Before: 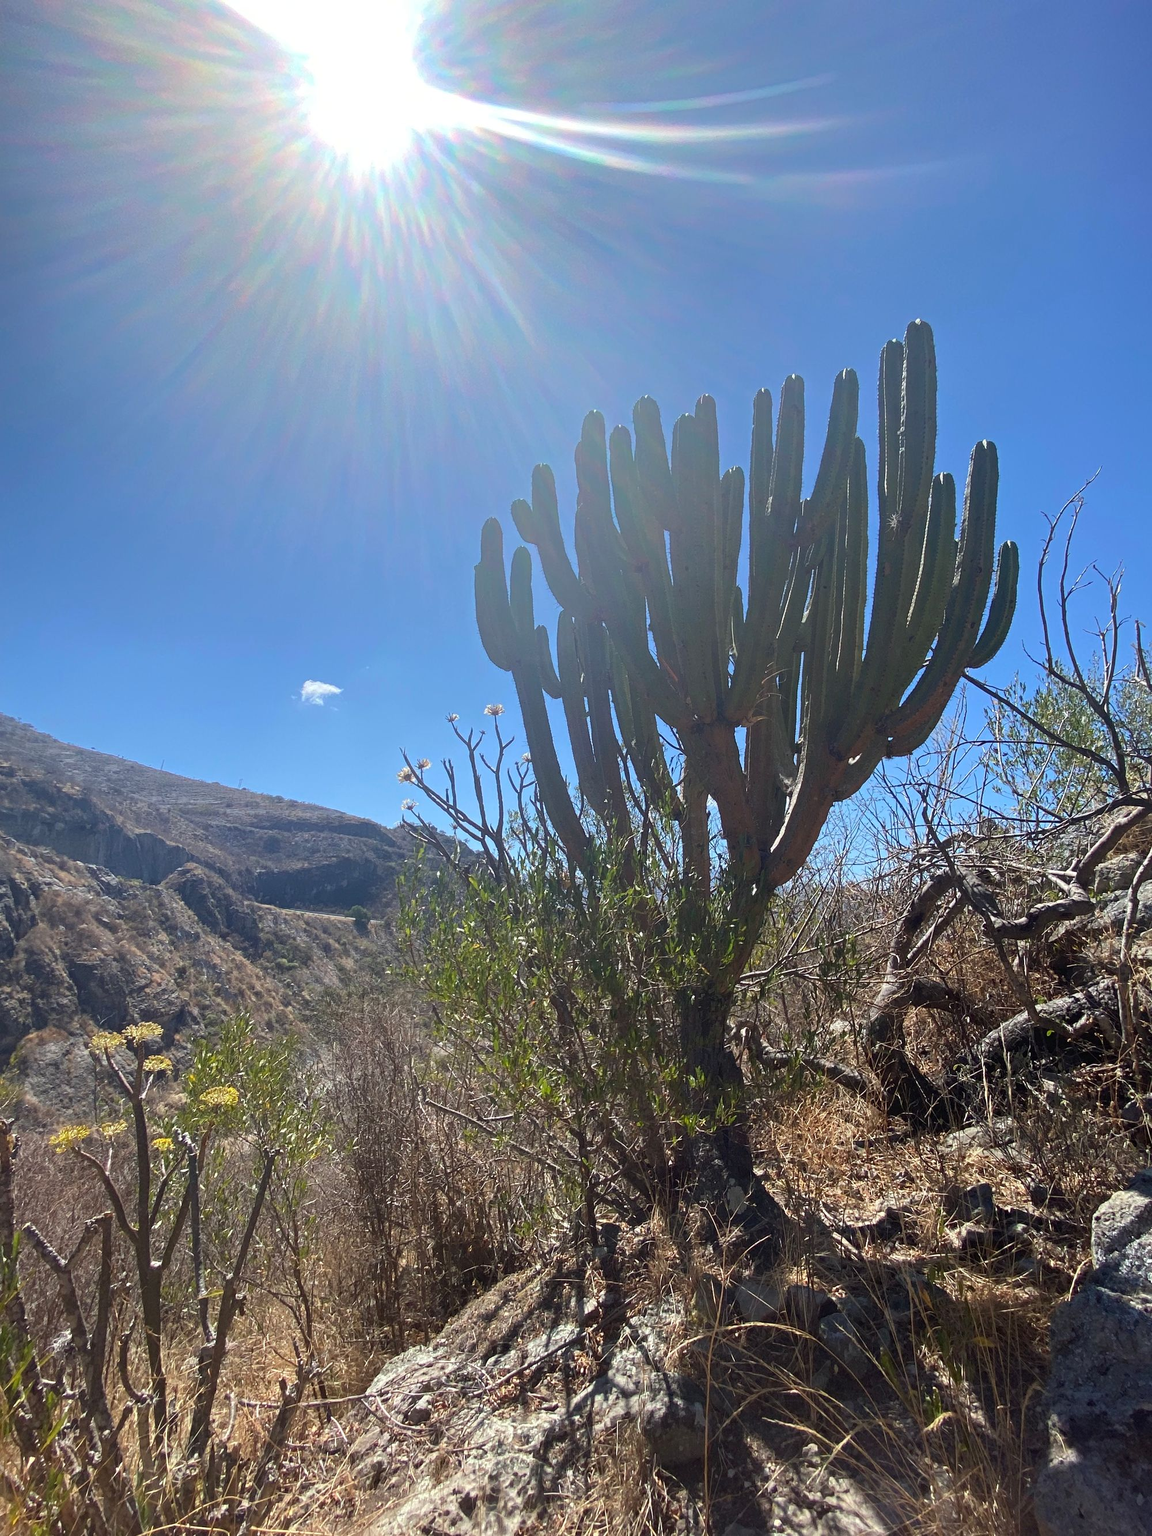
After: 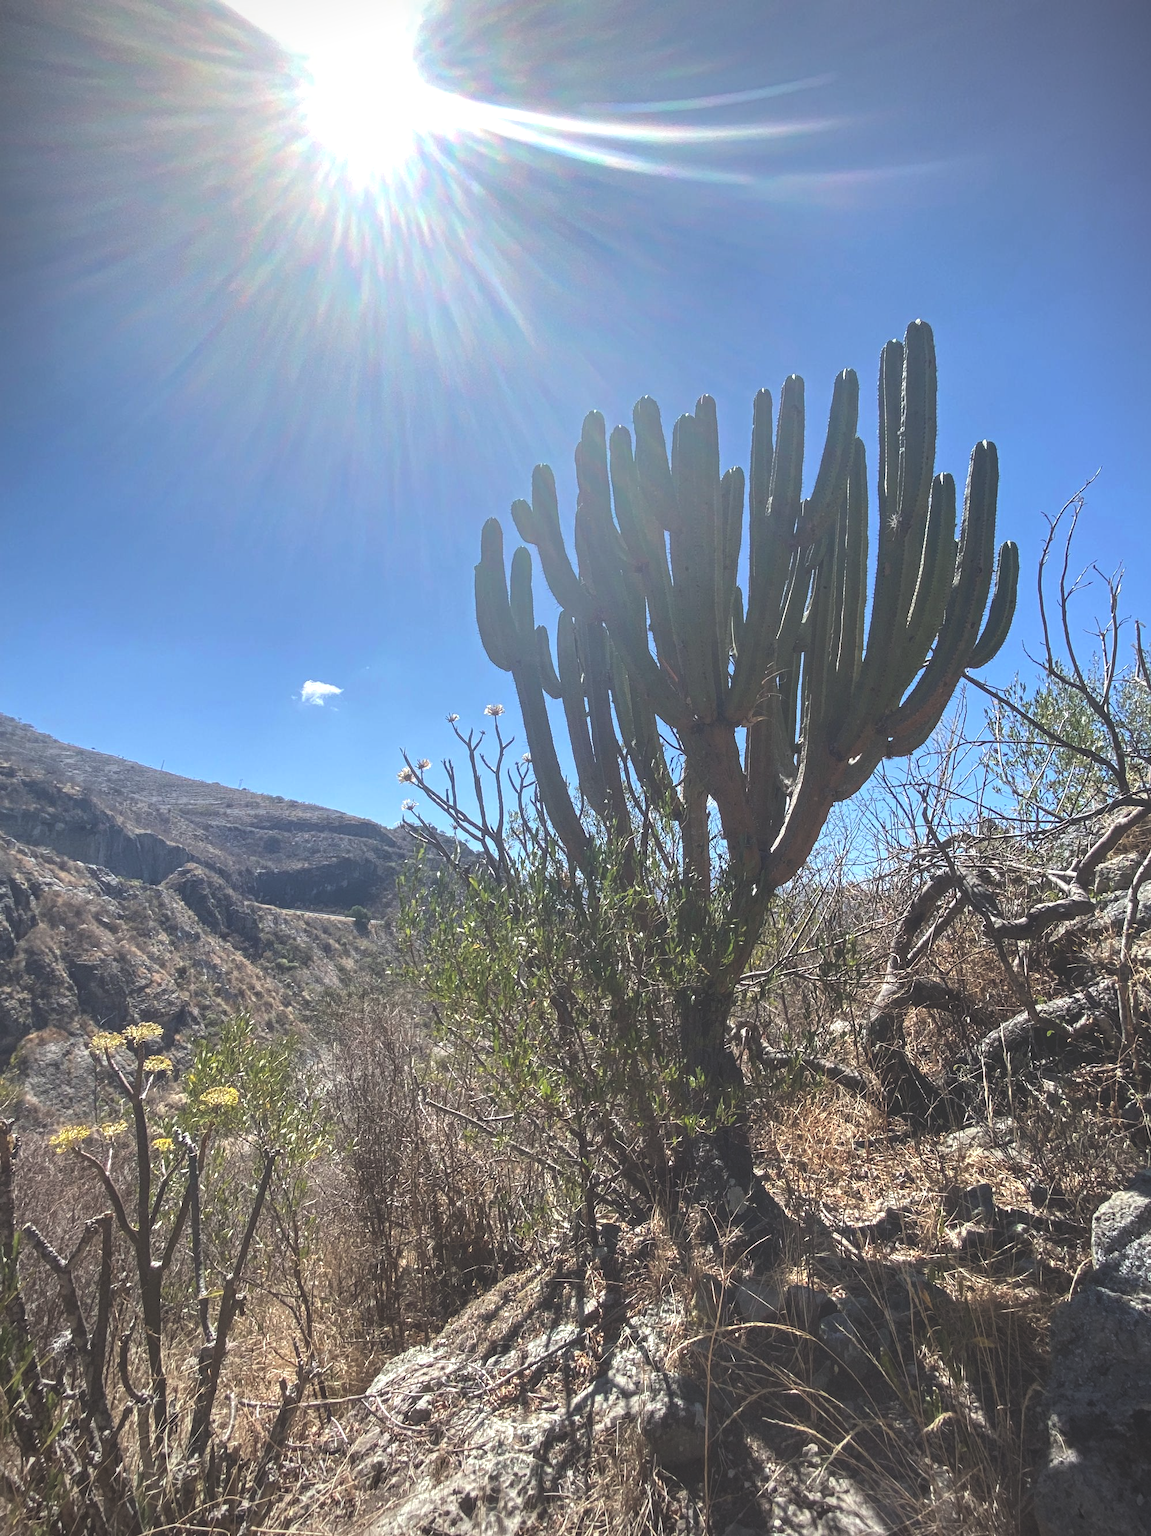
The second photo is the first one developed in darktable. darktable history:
vignetting: fall-off start 79.79%
local contrast: detail 142%
exposure: black level correction -0.039, exposure 0.064 EV, compensate highlight preservation false
